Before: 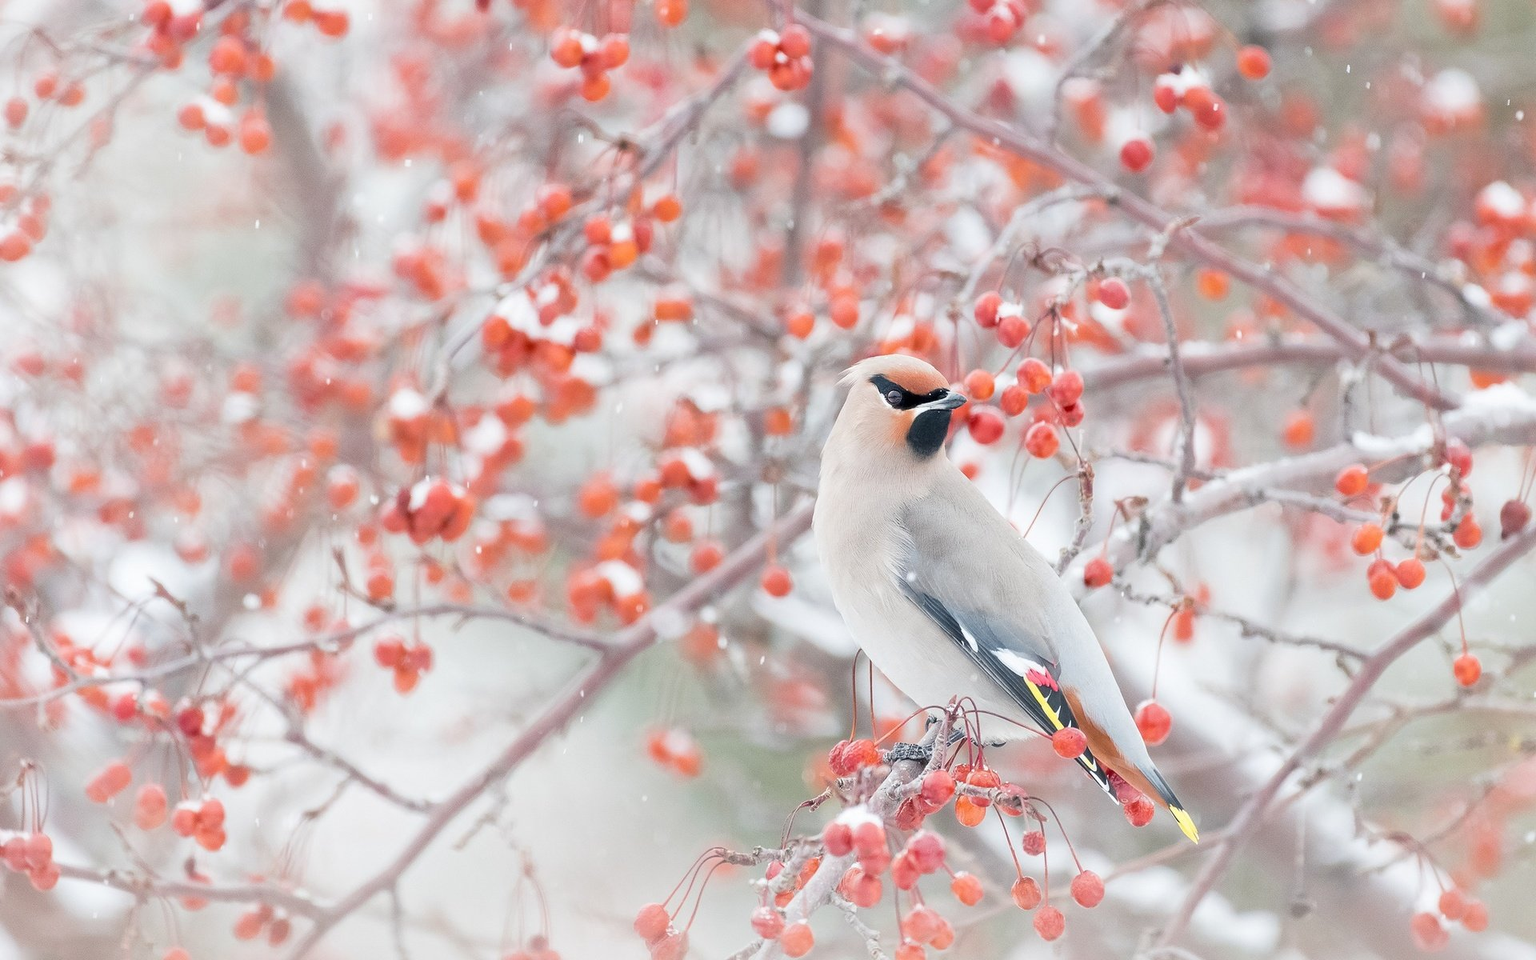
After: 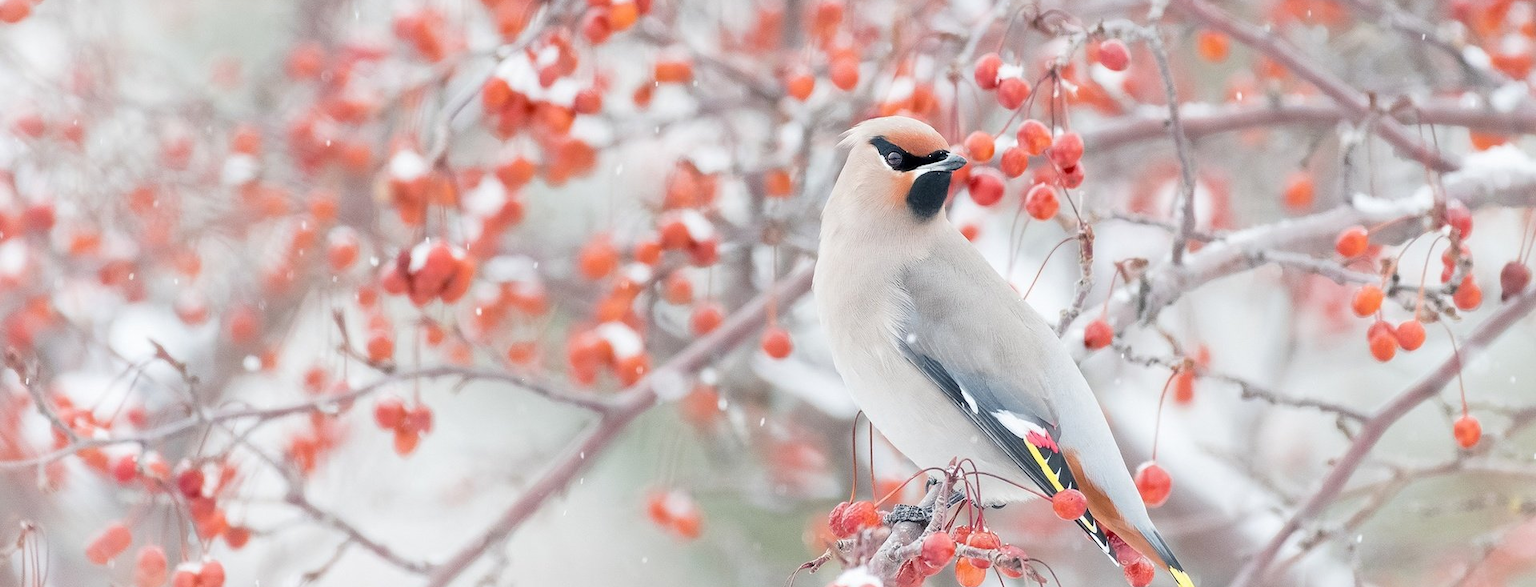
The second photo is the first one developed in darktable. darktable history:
crop and rotate: top 24.865%, bottom 13.955%
